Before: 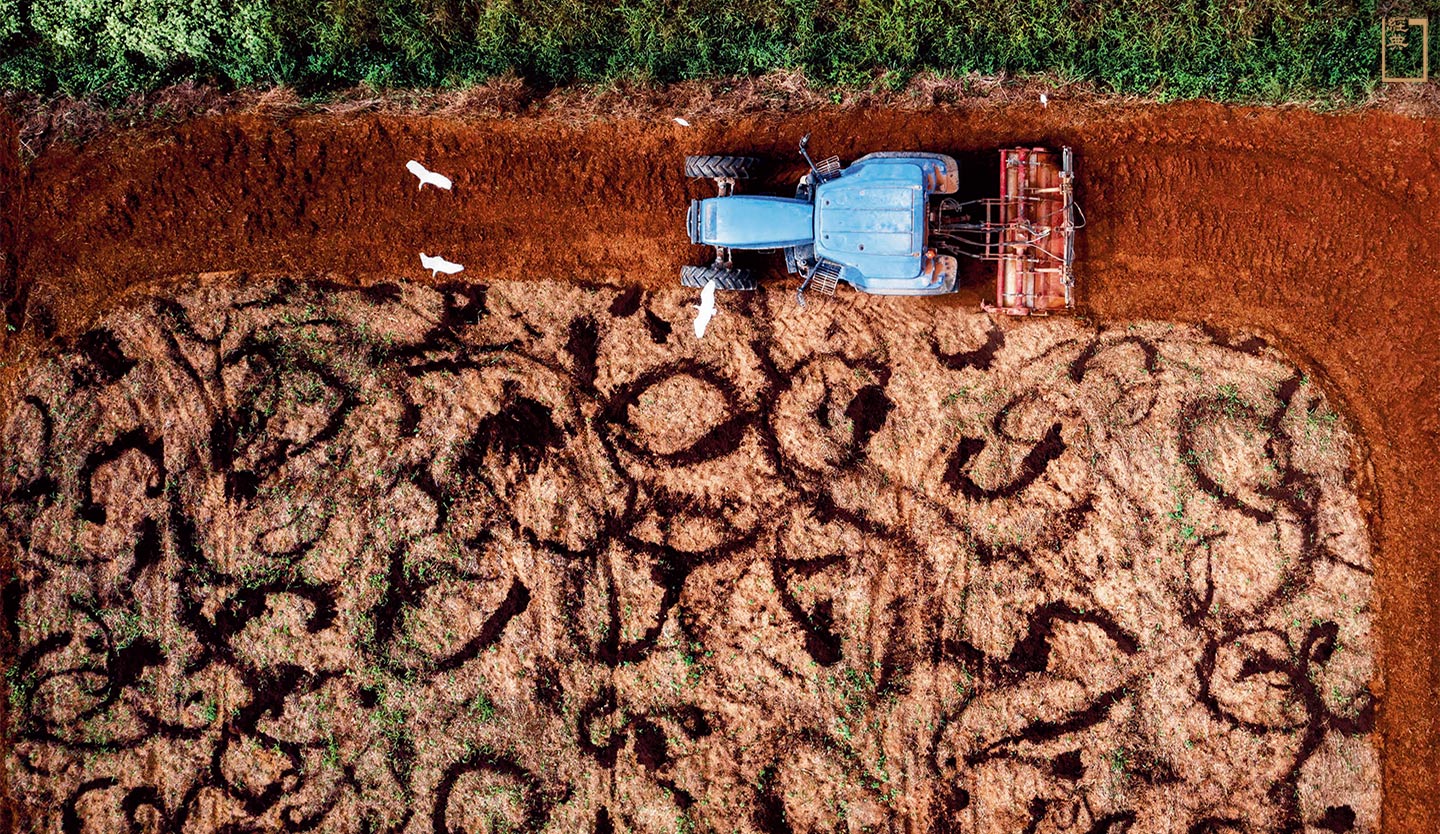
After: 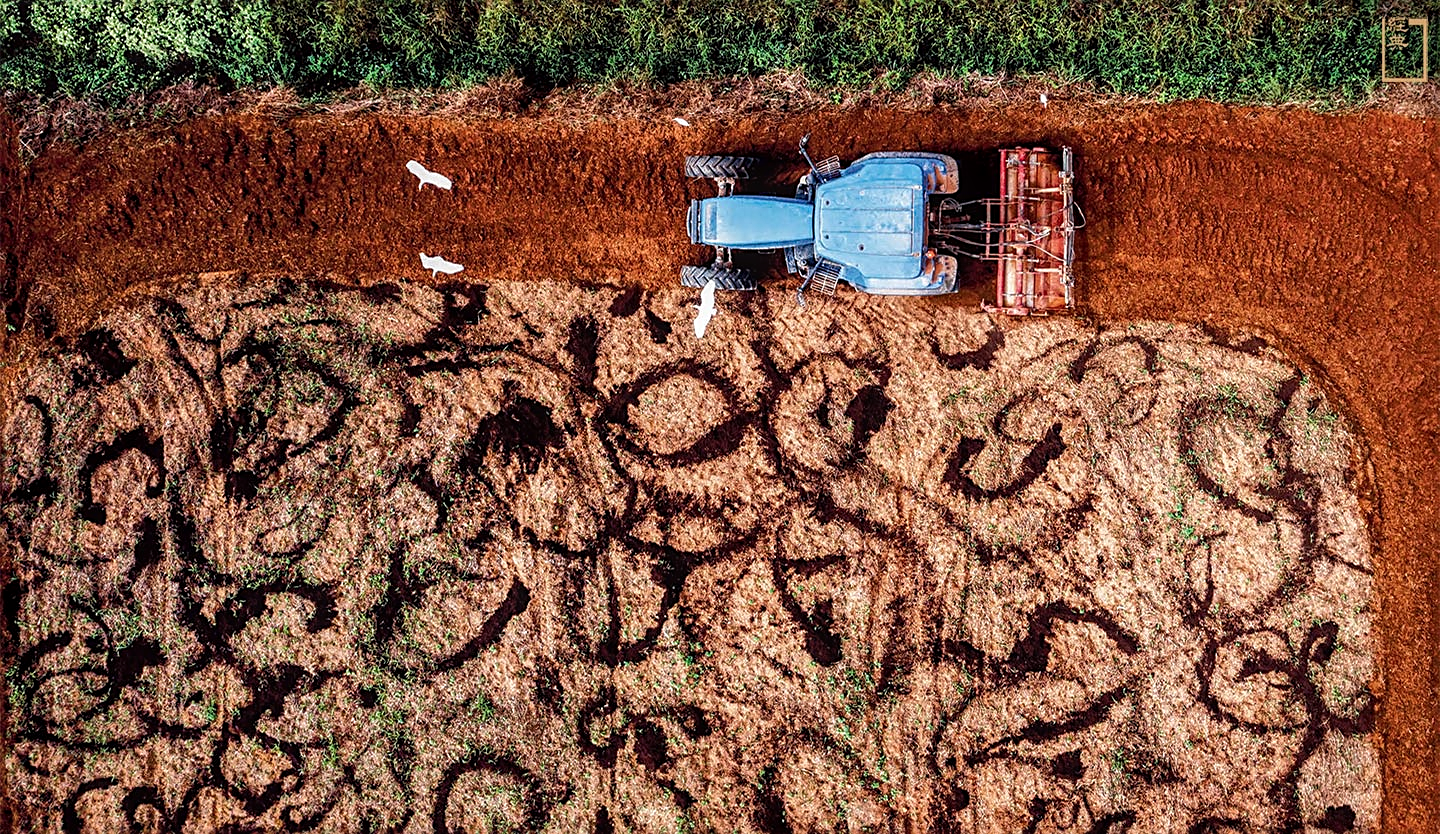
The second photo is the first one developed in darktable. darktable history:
shadows and highlights: shadows 31.7, highlights -33.2, soften with gaussian
sharpen: on, module defaults
local contrast: on, module defaults
